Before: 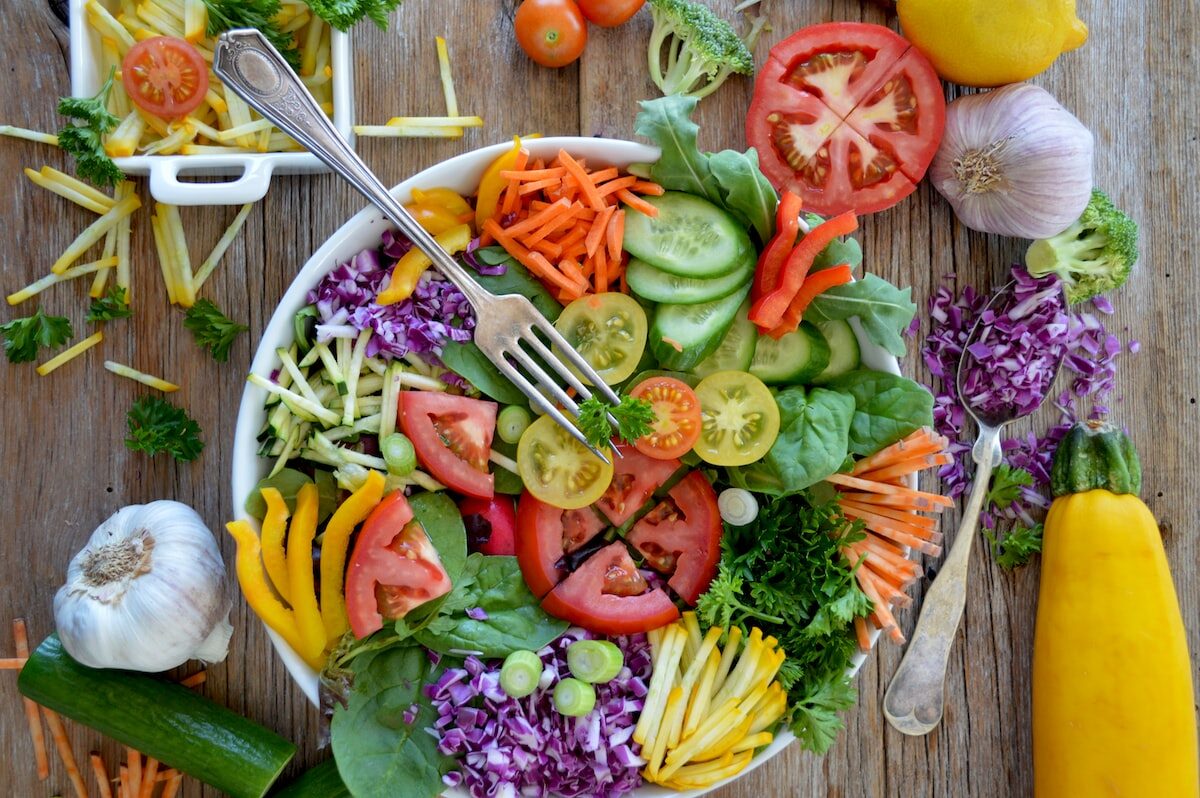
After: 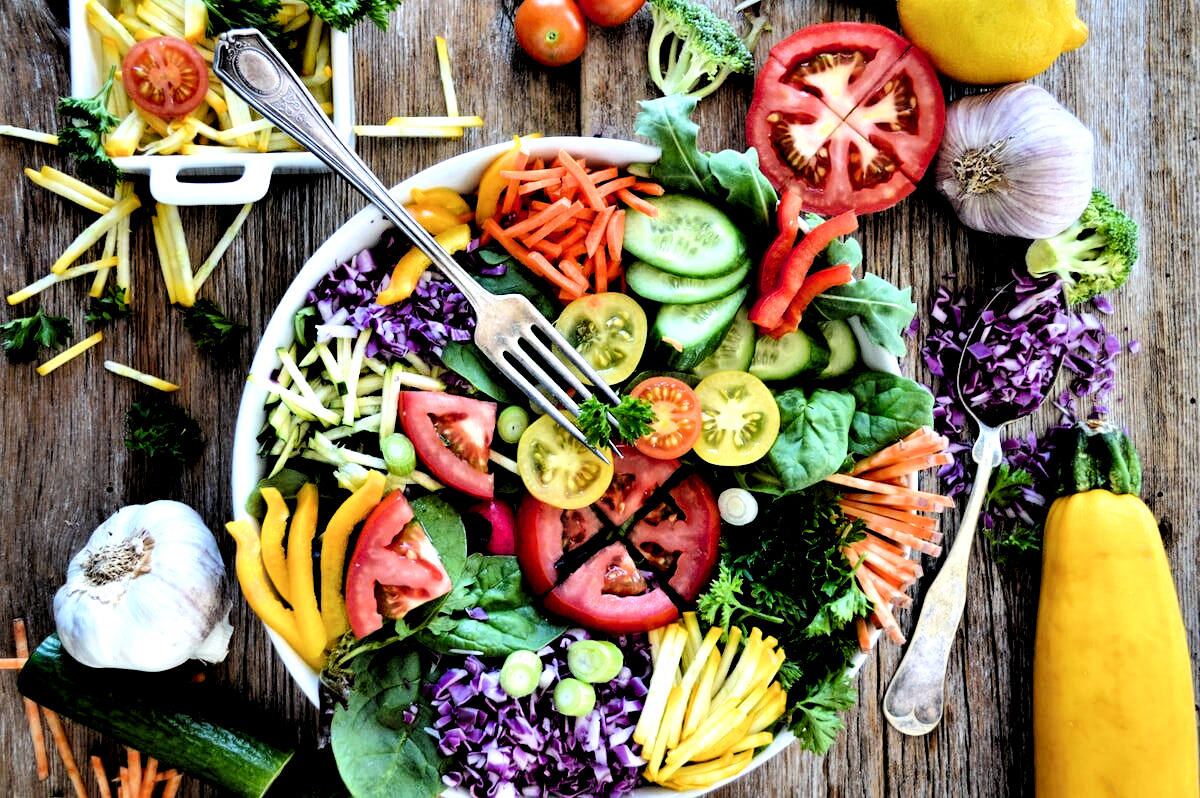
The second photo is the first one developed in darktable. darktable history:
local contrast: highlights 135%, shadows 147%, detail 140%, midtone range 0.255
contrast equalizer: y [[0.6 ×6], [0.55 ×6], [0 ×6], [0 ×6], [0 ×6]]
color balance rgb: perceptual saturation grading › global saturation -0.018%, perceptual brilliance grading › highlights 9.364%, perceptual brilliance grading › mid-tones 4.815%
filmic rgb: black relative exposure -5.06 EV, white relative exposure 3.98 EV, threshold 2.98 EV, hardness 2.9, contrast 1.299, highlights saturation mix -28.51%, color science v6 (2022), enable highlight reconstruction true
